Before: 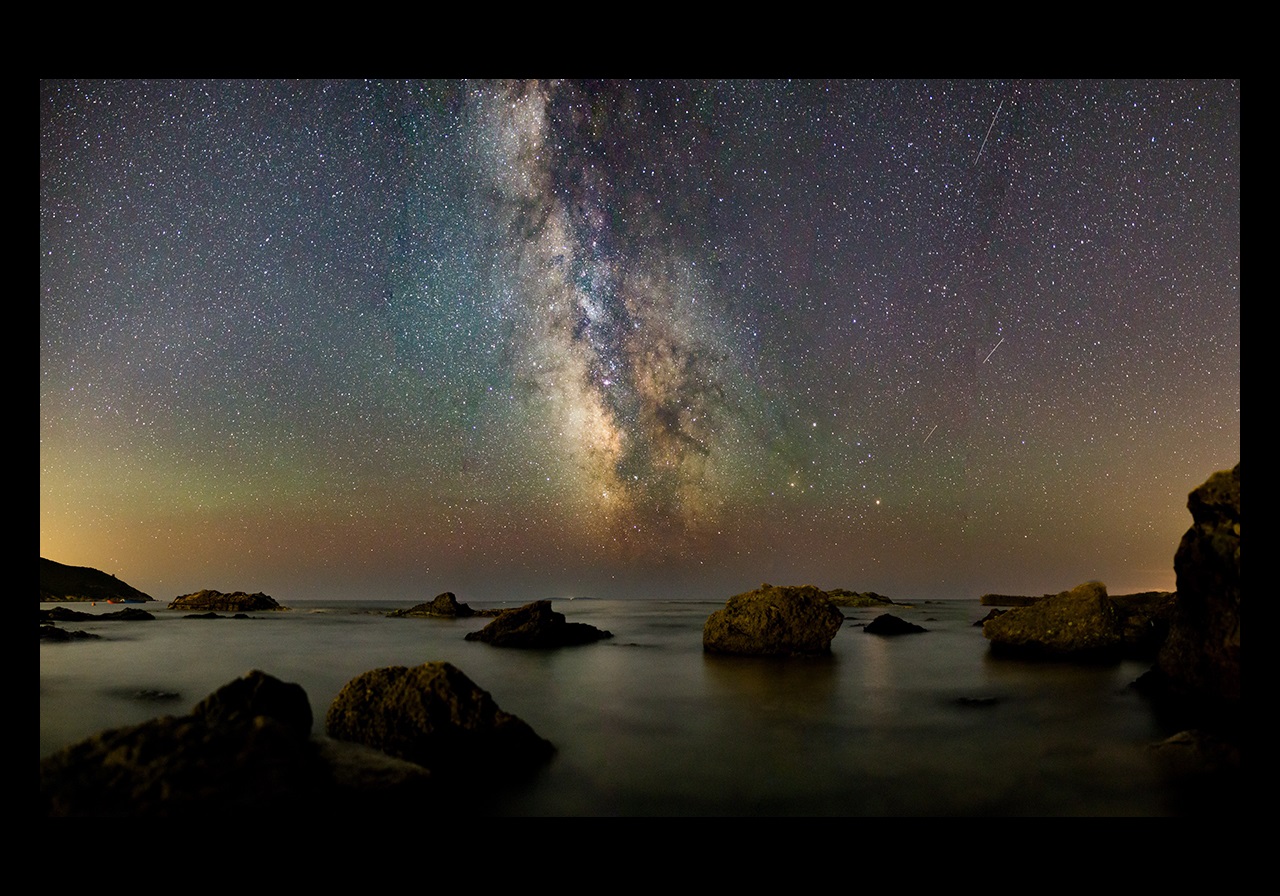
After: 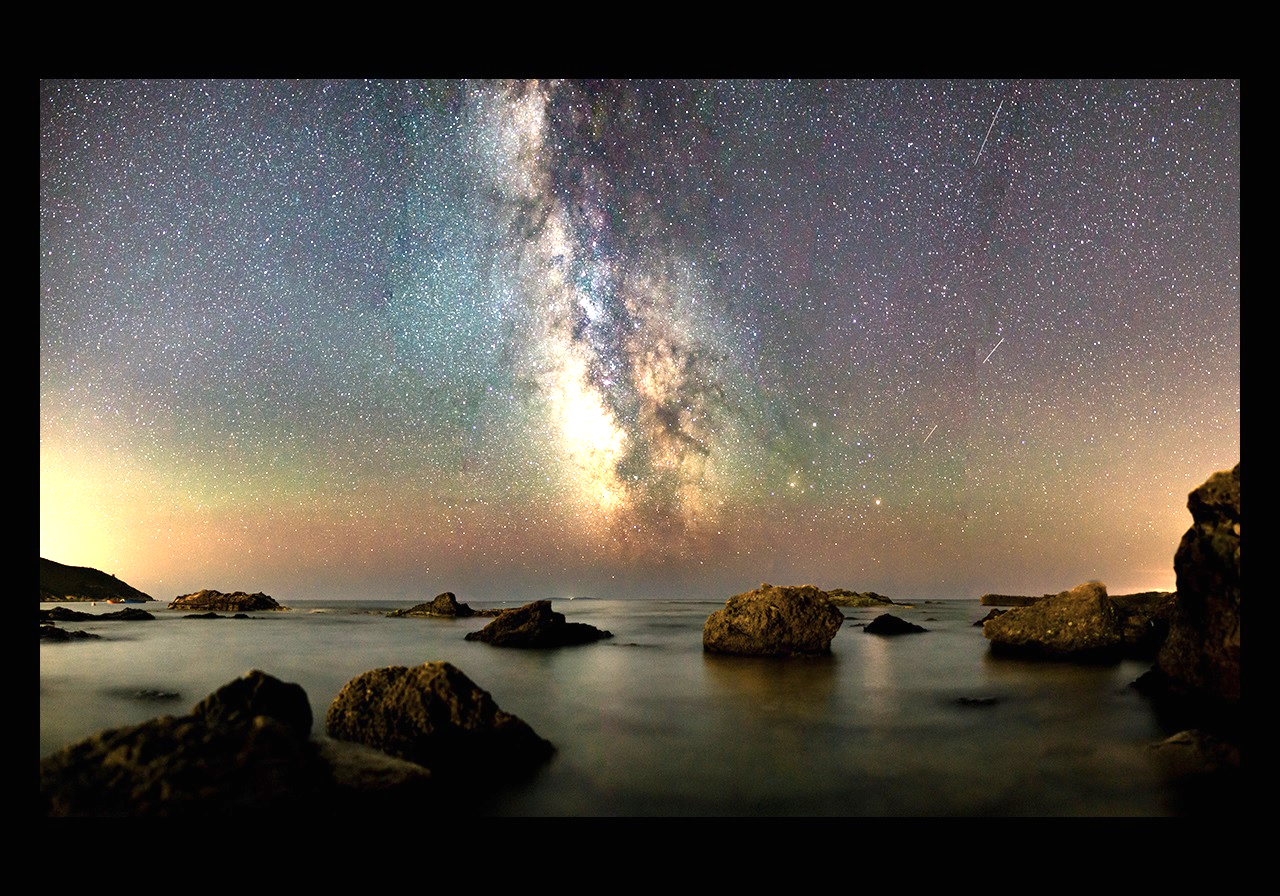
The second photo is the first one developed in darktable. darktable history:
exposure: black level correction 0, exposure 1.1 EV, compensate exposure bias true, compensate highlight preservation false
color zones: curves: ch0 [(0.018, 0.548) (0.197, 0.654) (0.425, 0.447) (0.605, 0.658) (0.732, 0.579)]; ch1 [(0.105, 0.531) (0.224, 0.531) (0.386, 0.39) (0.618, 0.456) (0.732, 0.456) (0.956, 0.421)]; ch2 [(0.039, 0.583) (0.215, 0.465) (0.399, 0.544) (0.465, 0.548) (0.614, 0.447) (0.724, 0.43) (0.882, 0.623) (0.956, 0.632)]
